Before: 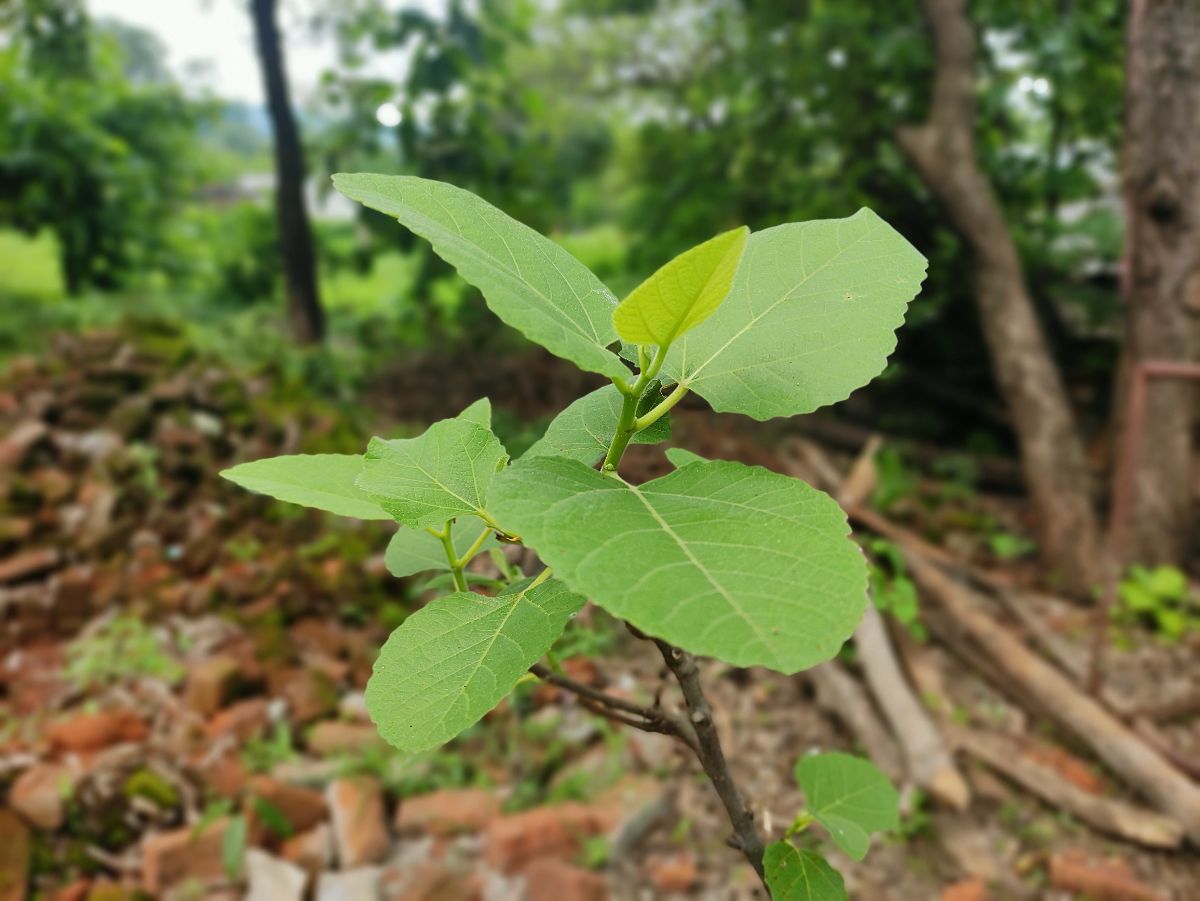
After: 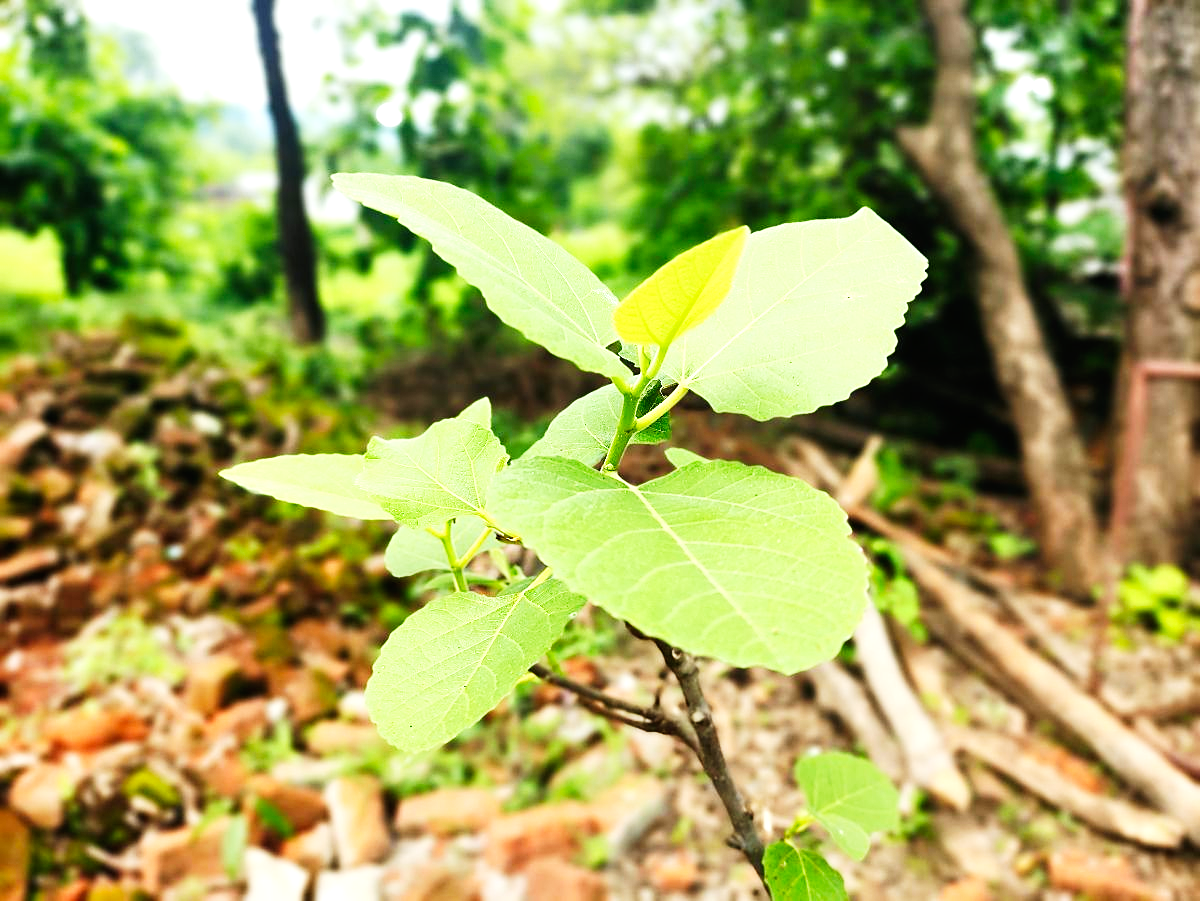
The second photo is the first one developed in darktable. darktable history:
shadows and highlights: shadows -13.39, white point adjustment 3.9, highlights 26.89
sharpen: amount 0.202
base curve: curves: ch0 [(0, 0) (0.007, 0.004) (0.027, 0.03) (0.046, 0.07) (0.207, 0.54) (0.442, 0.872) (0.673, 0.972) (1, 1)], preserve colors none
